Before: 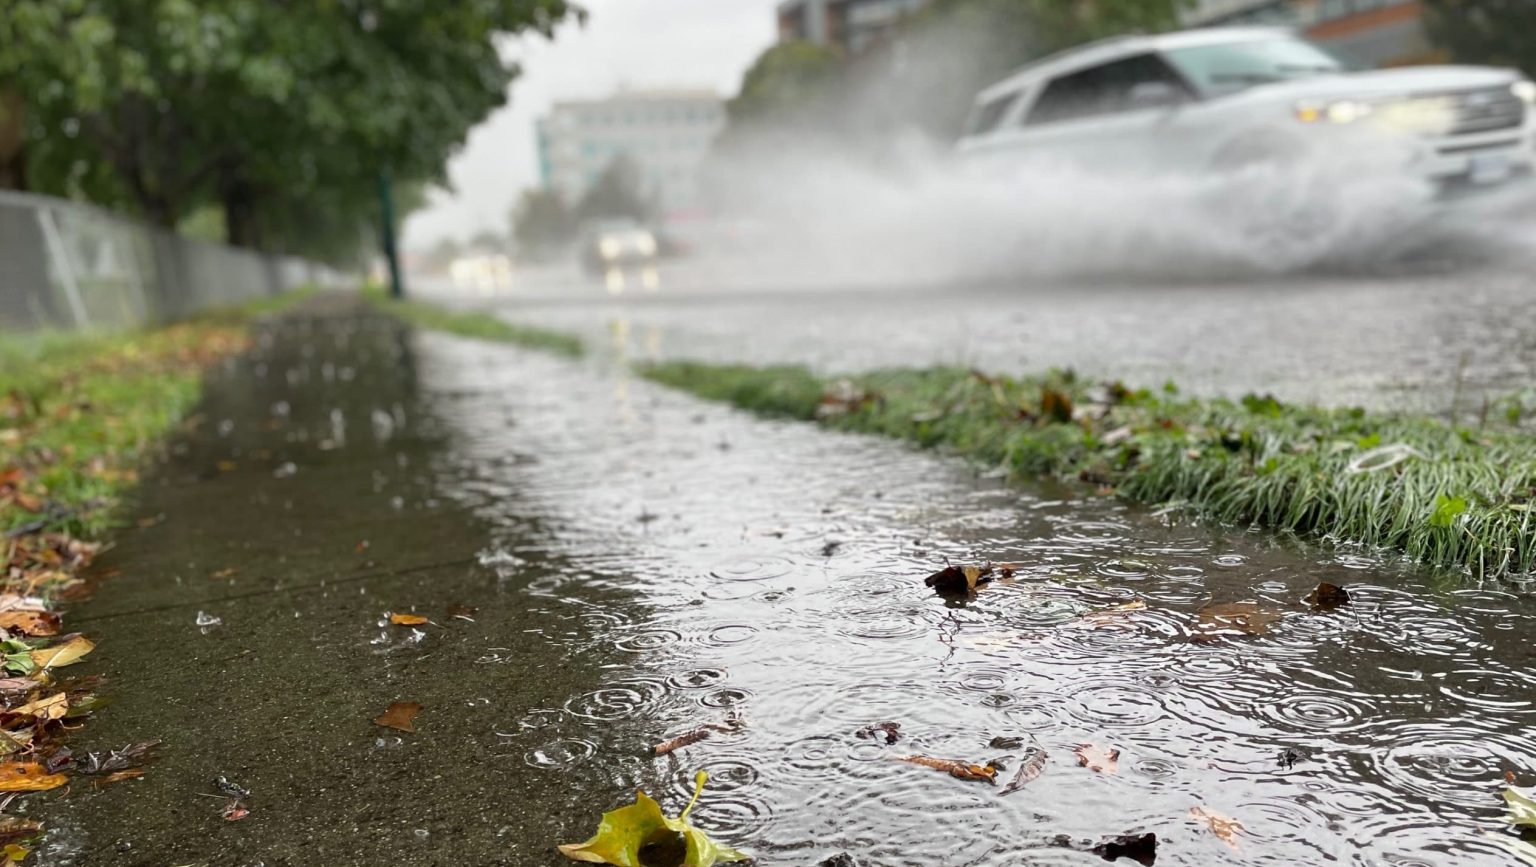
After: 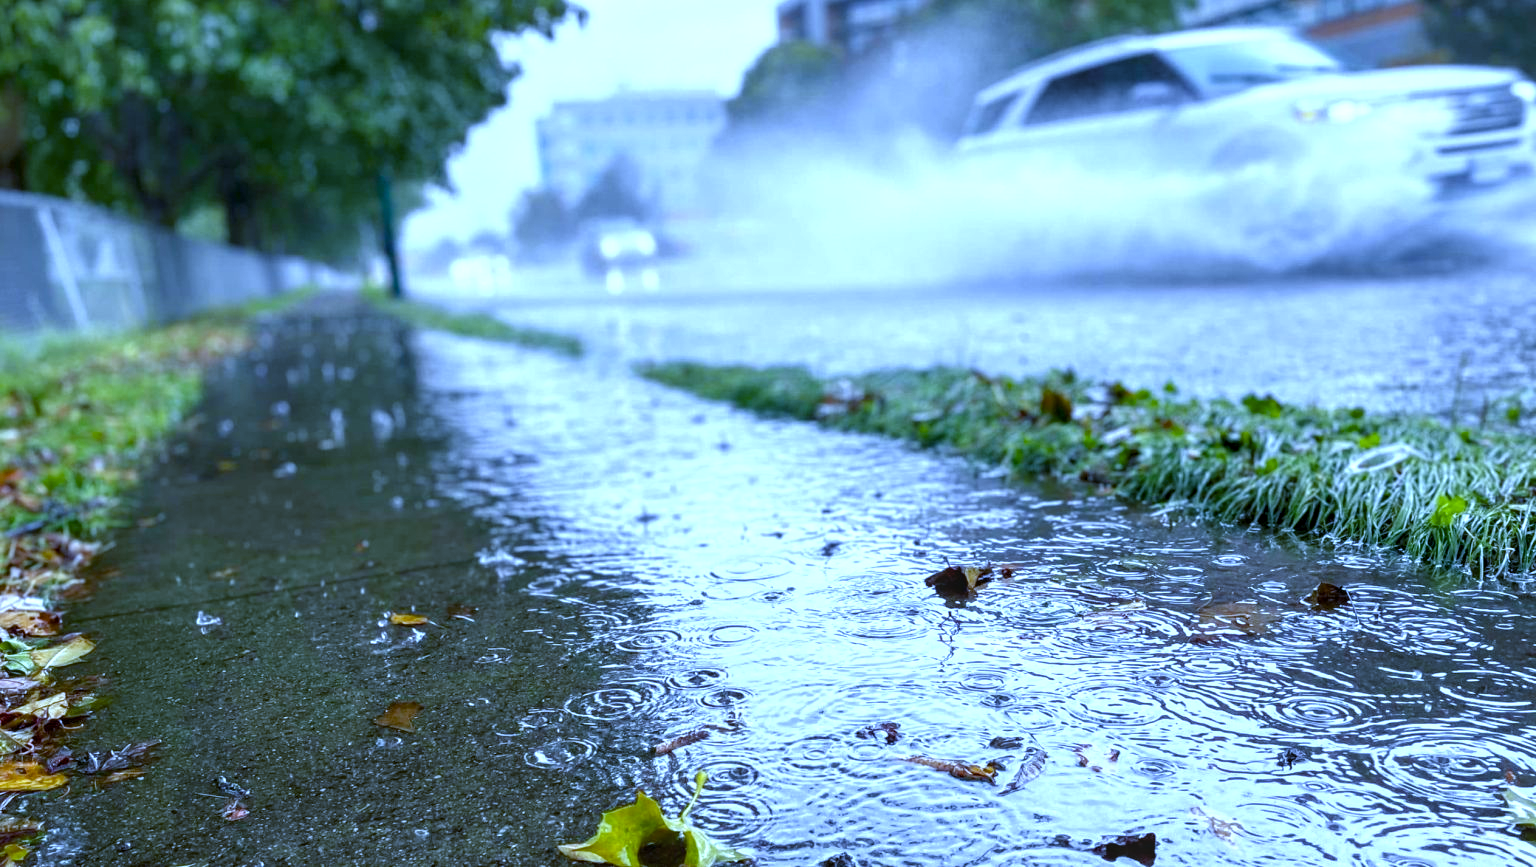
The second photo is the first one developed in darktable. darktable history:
local contrast: on, module defaults
white balance: red 0.766, blue 1.537
color balance rgb: perceptual saturation grading › global saturation 25%, perceptual saturation grading › highlights -50%, perceptual saturation grading › shadows 30%, perceptual brilliance grading › global brilliance 12%, global vibrance 20%
color correction: highlights a* -4.73, highlights b* 5.06, saturation 0.97
